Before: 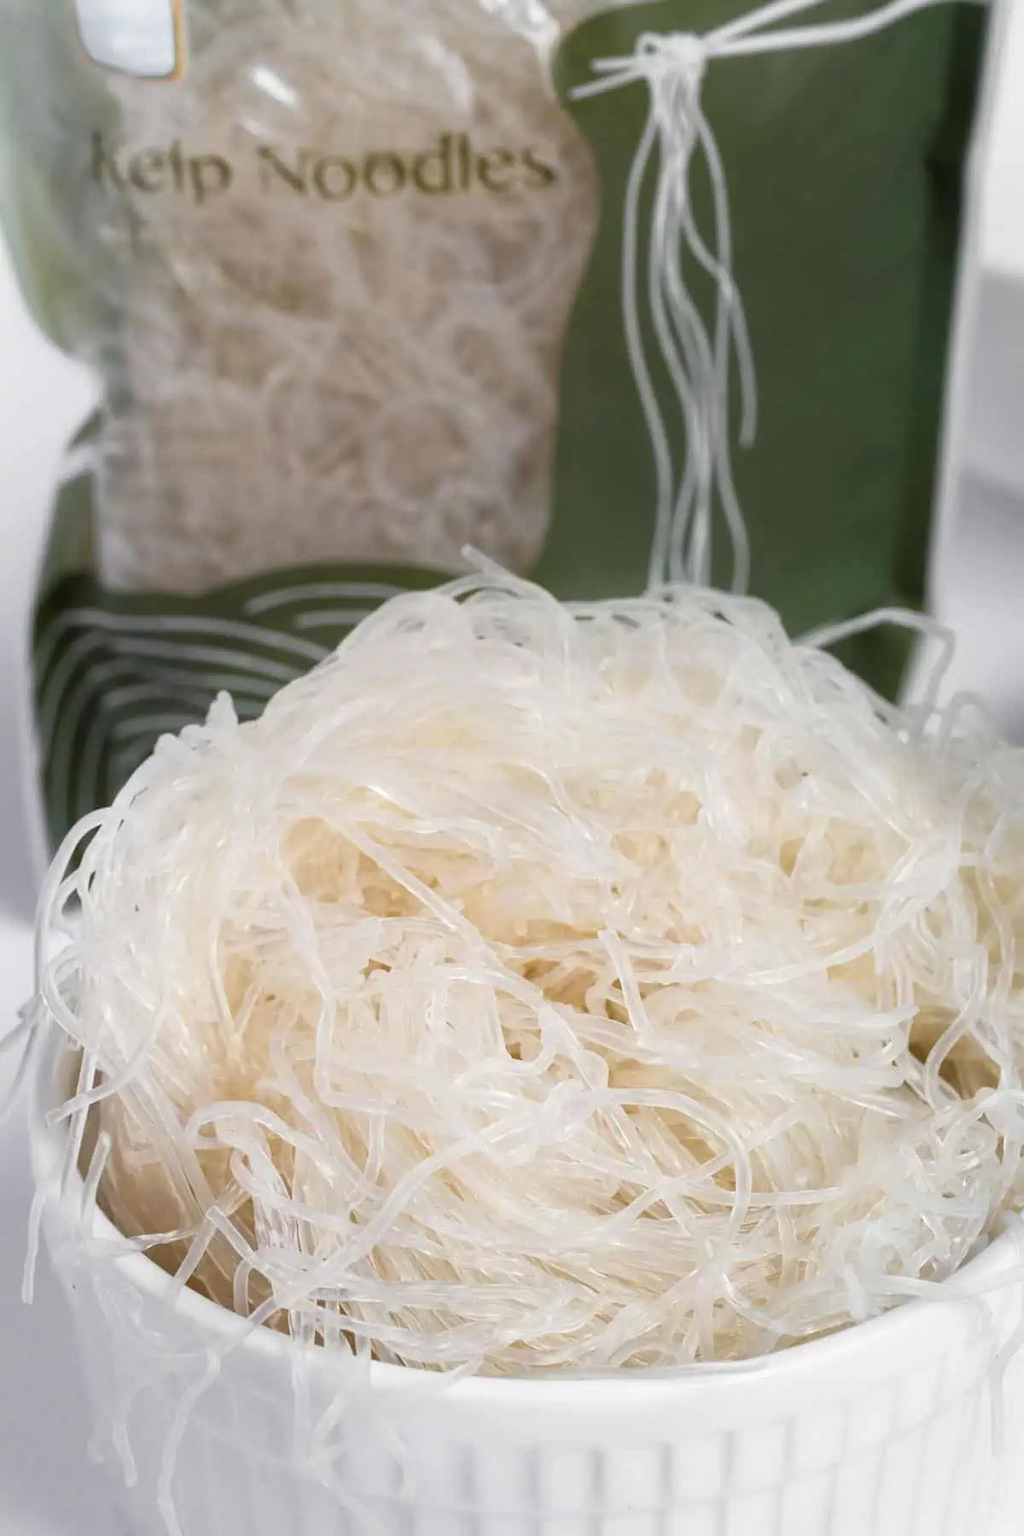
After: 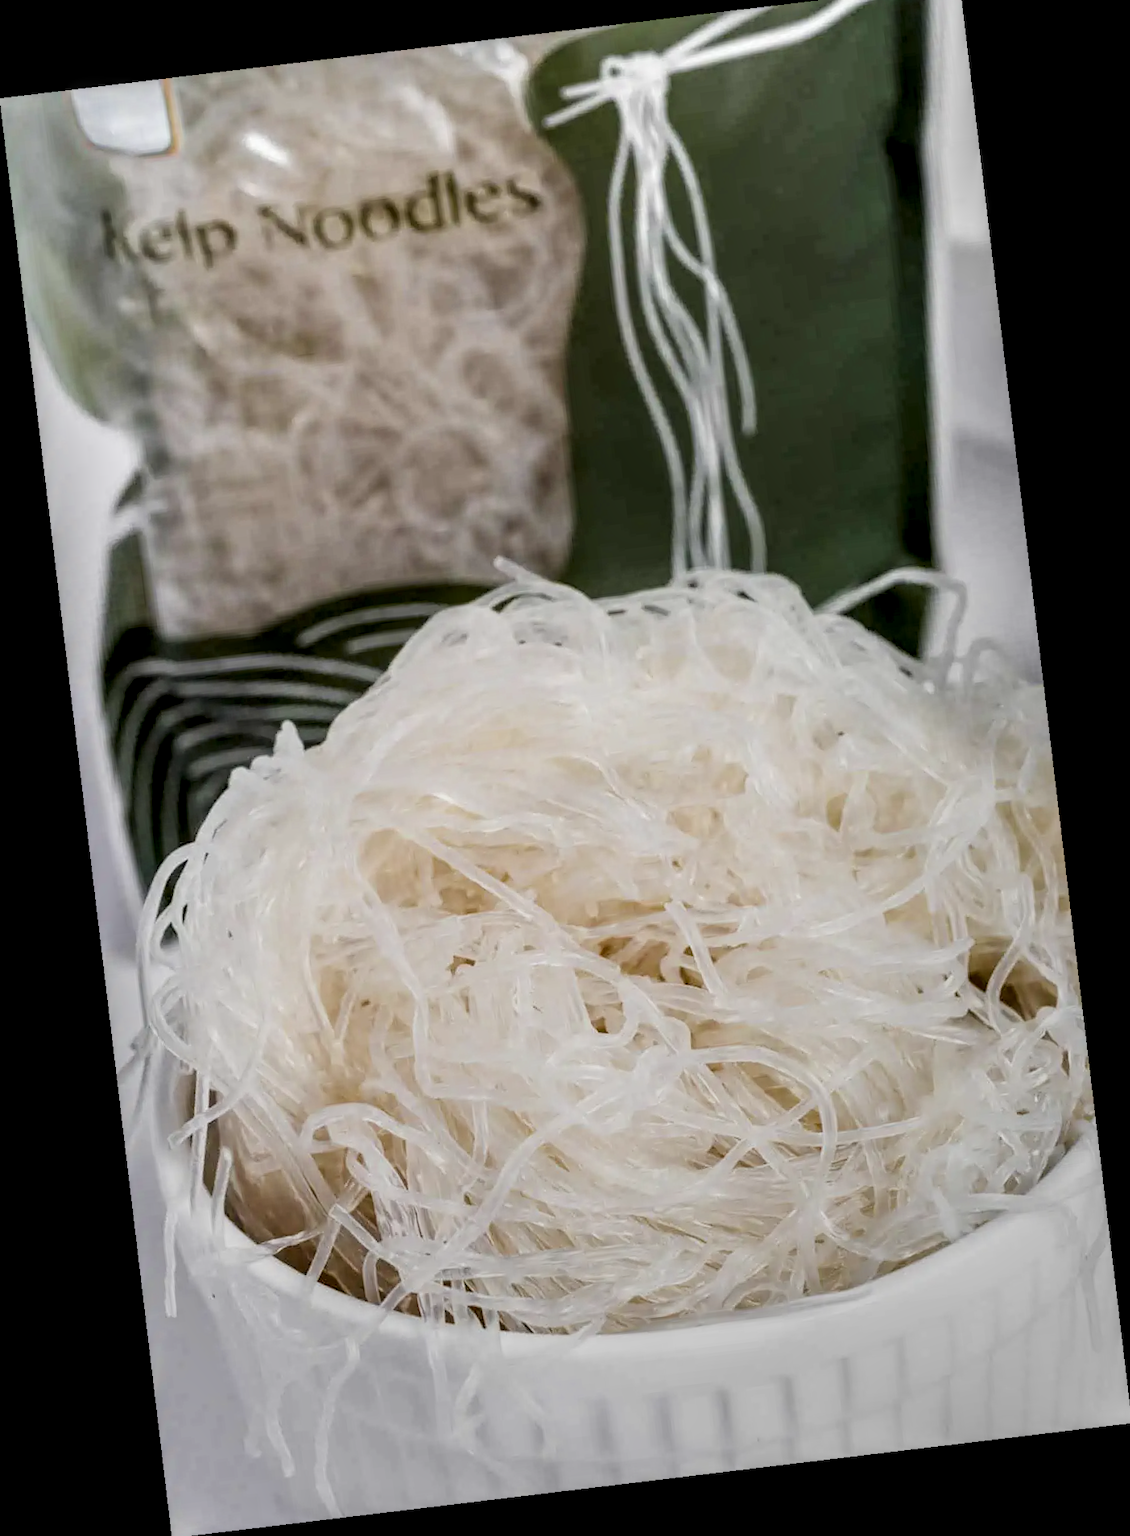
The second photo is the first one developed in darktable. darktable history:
crop: top 1.049%, right 0.001%
rotate and perspective: rotation -6.83°, automatic cropping off
filmic rgb: black relative exposure -16 EV, white relative exposure 6.12 EV, hardness 5.22
local contrast: highlights 20%, detail 197%
